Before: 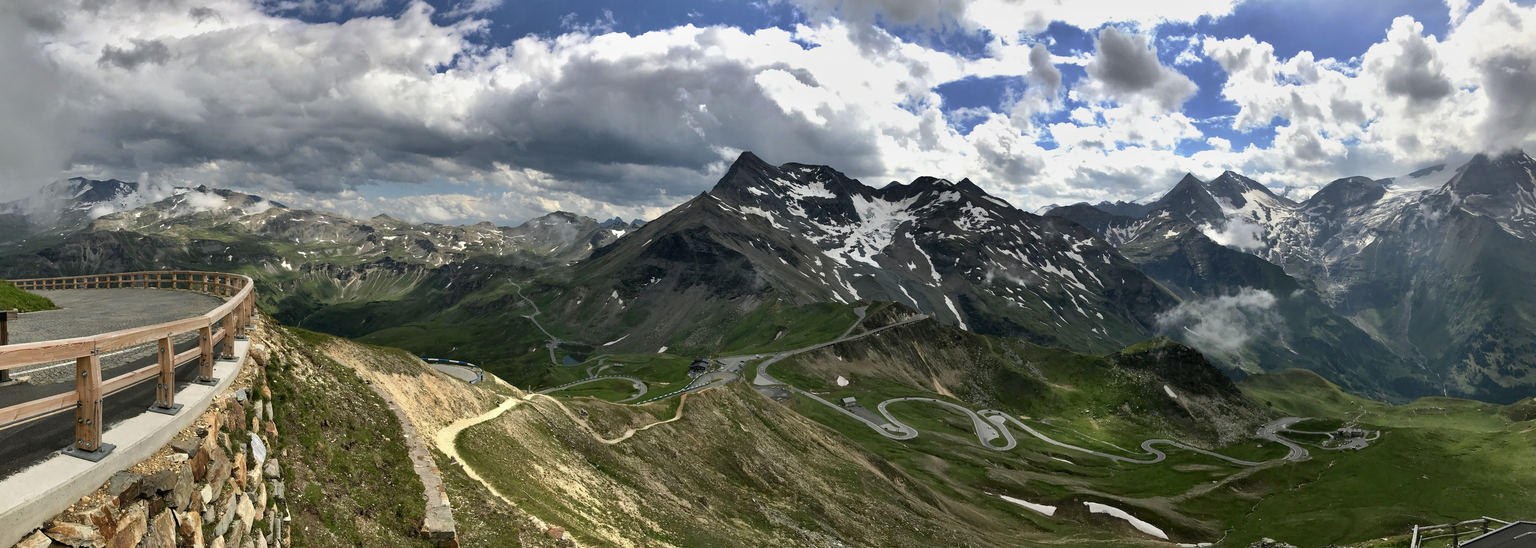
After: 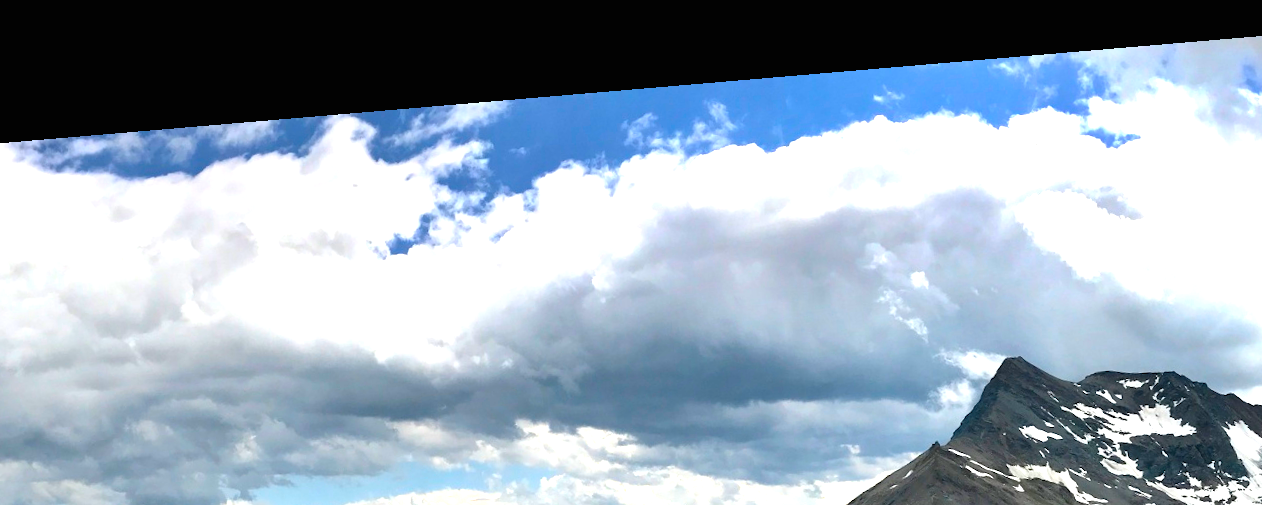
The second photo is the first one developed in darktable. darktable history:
exposure: black level correction 0, exposure 1.173 EV, compensate exposure bias true, compensate highlight preservation false
crop: left 15.452%, top 5.459%, right 43.956%, bottom 56.62%
color balance rgb: perceptual saturation grading › global saturation 30%, global vibrance 10%
rotate and perspective: rotation -4.86°, automatic cropping off
